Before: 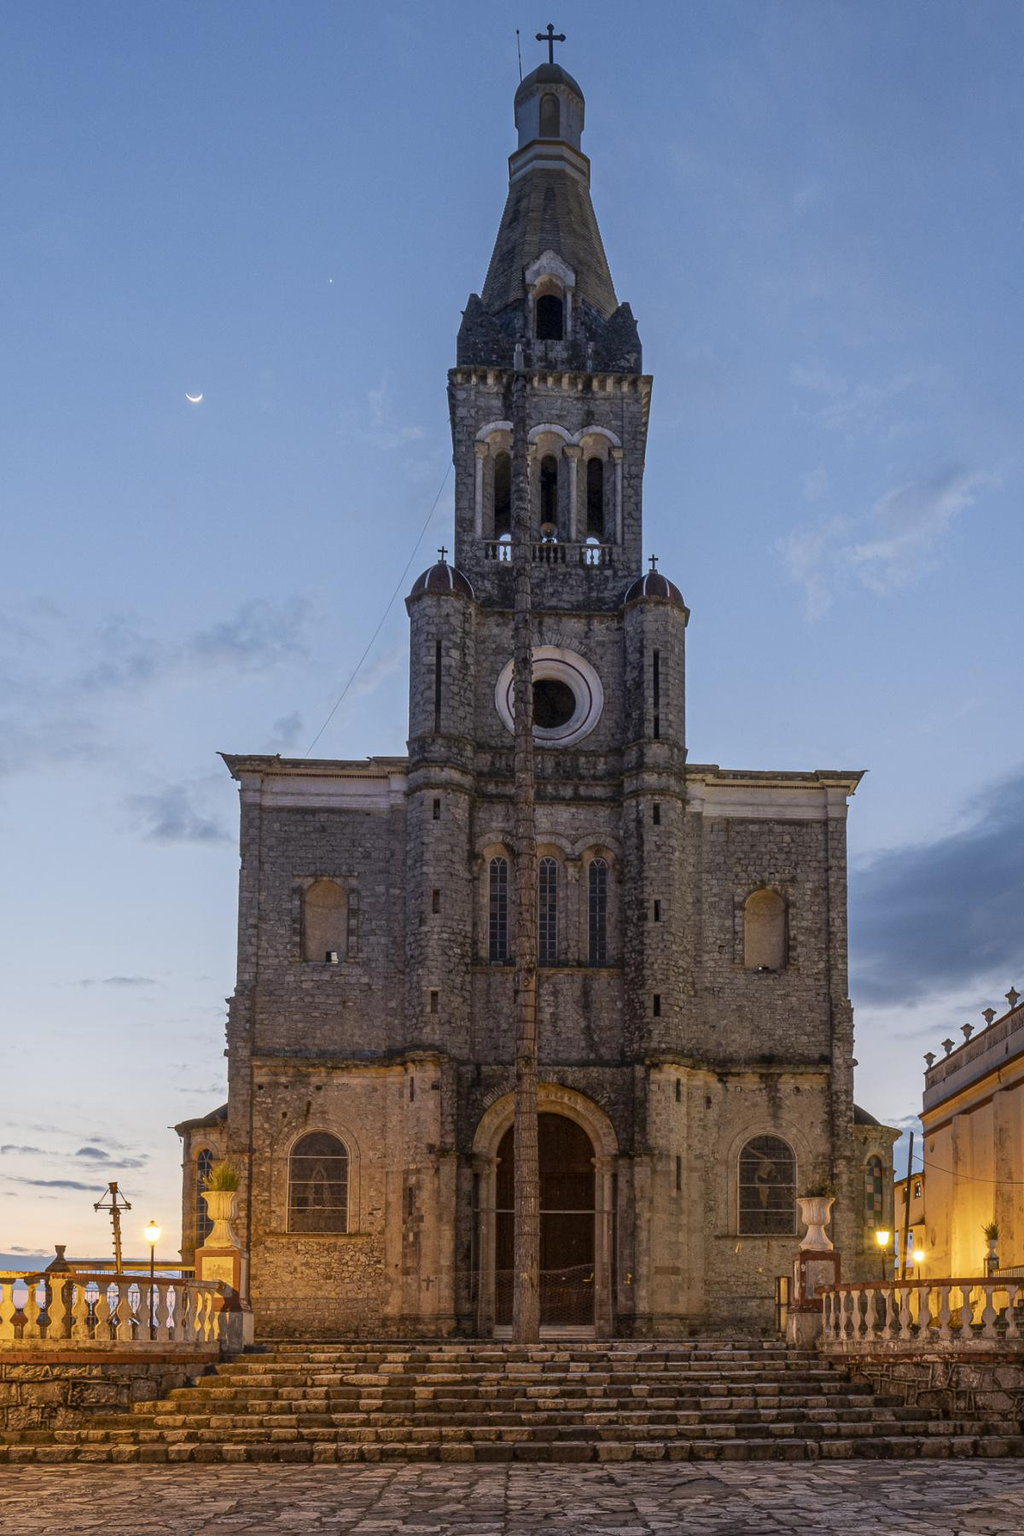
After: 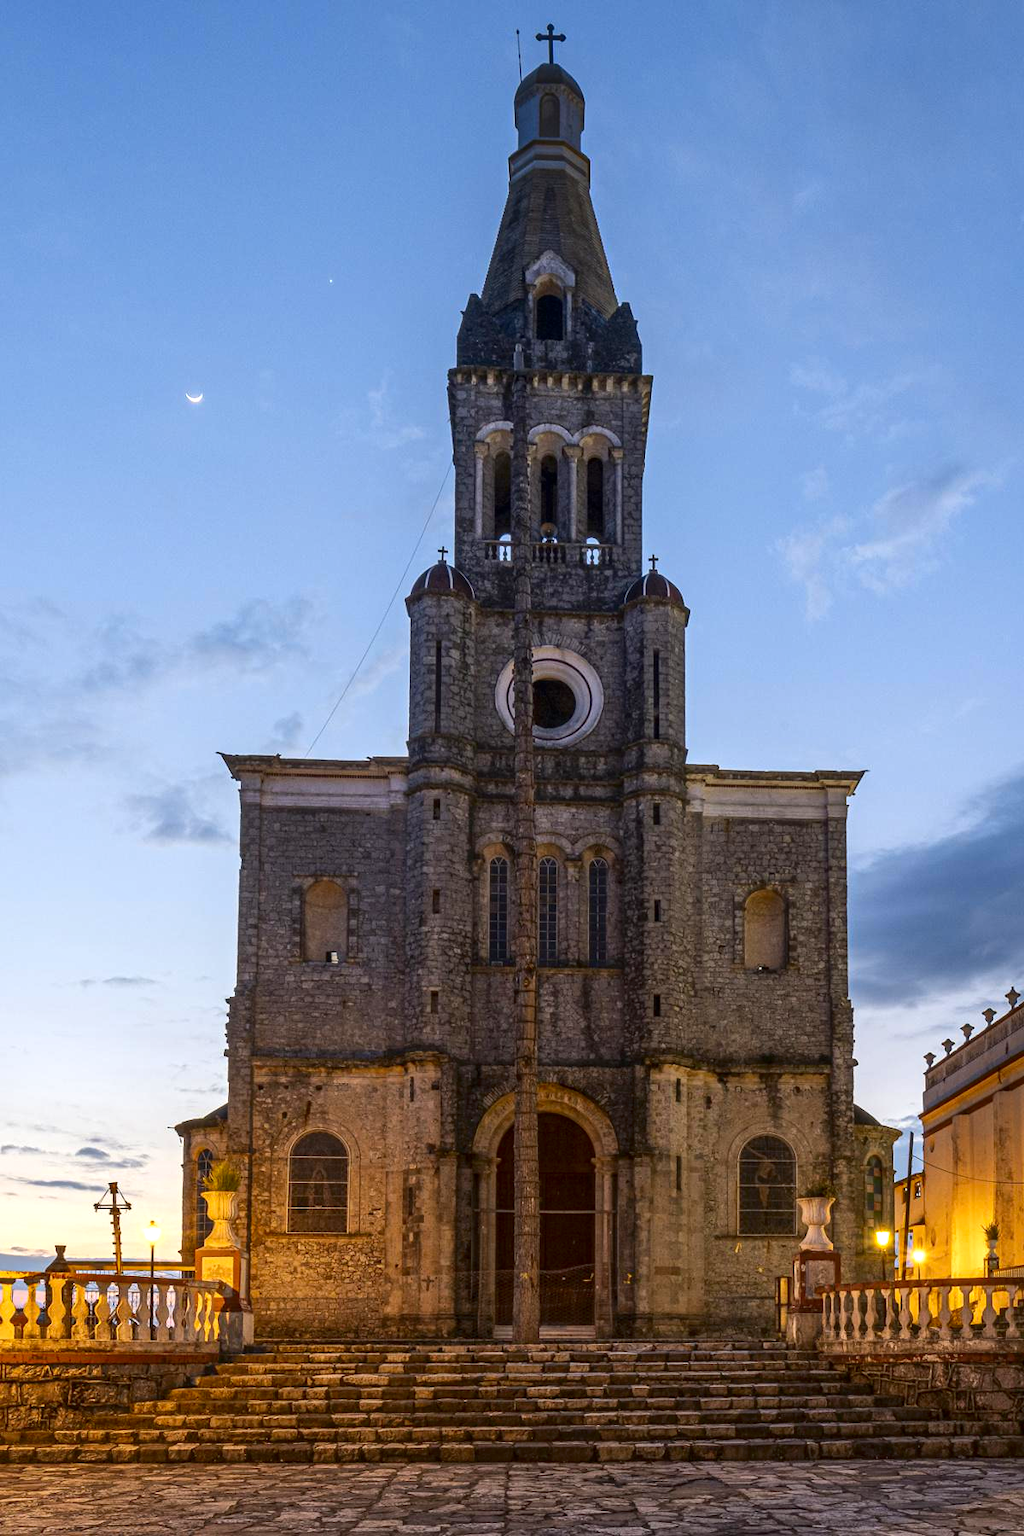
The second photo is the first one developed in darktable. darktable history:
contrast brightness saturation: contrast 0.119, brightness -0.116, saturation 0.199
exposure: exposure 0.495 EV, compensate highlight preservation false
shadows and highlights: shadows 25.09, highlights -23.18, highlights color adjustment 45.84%
